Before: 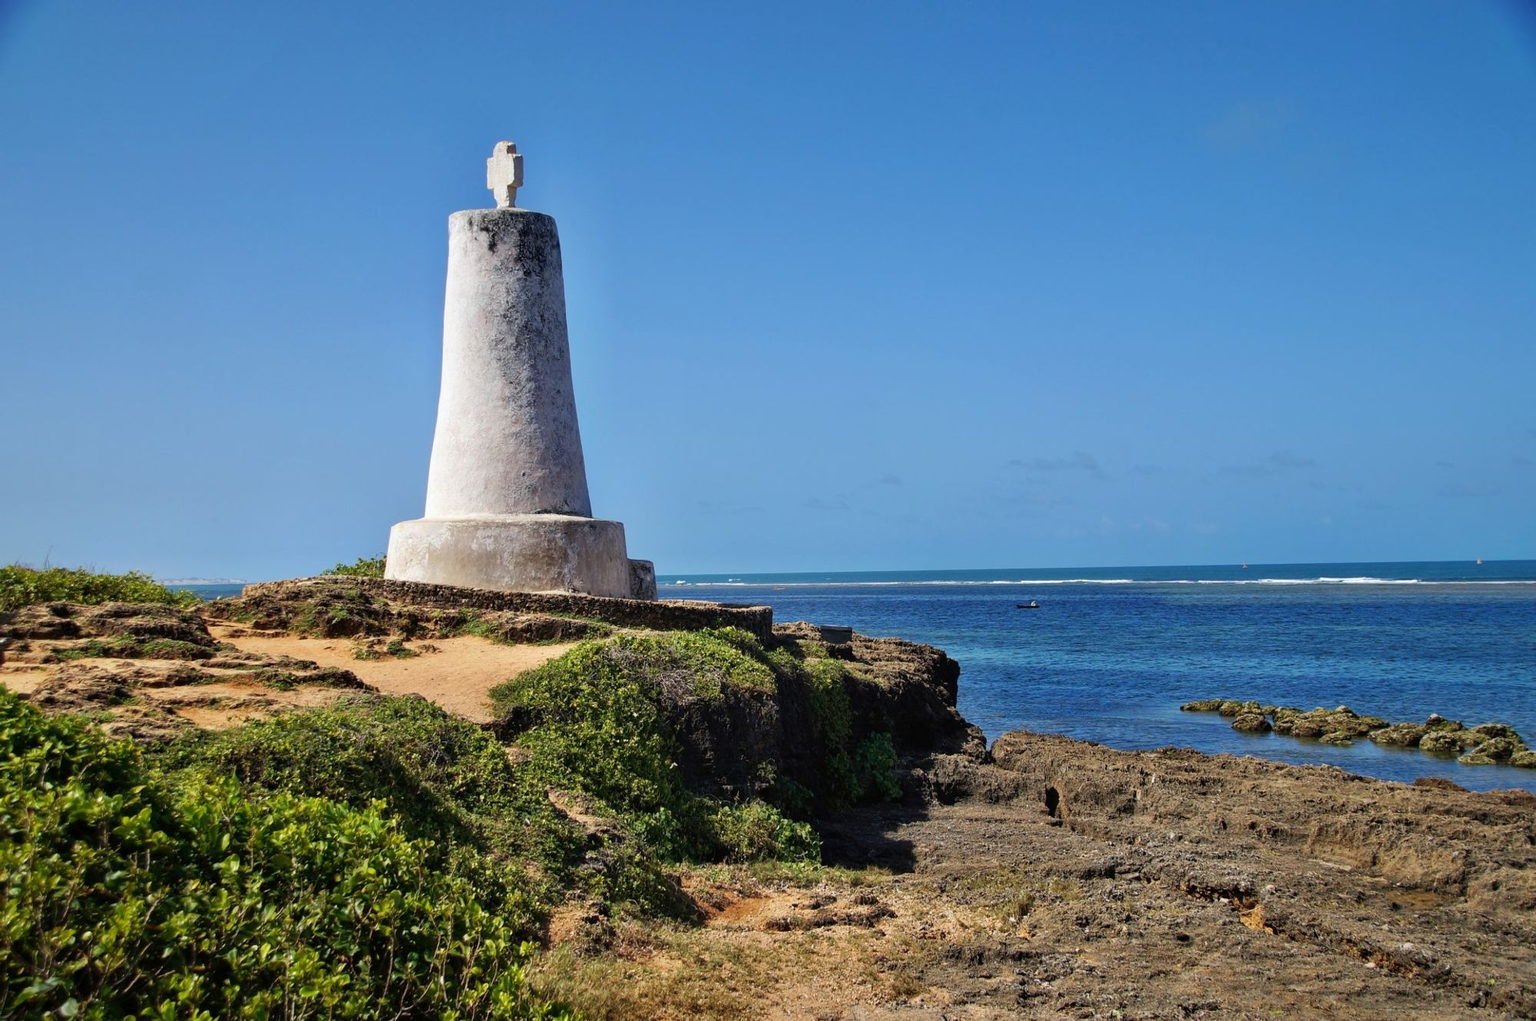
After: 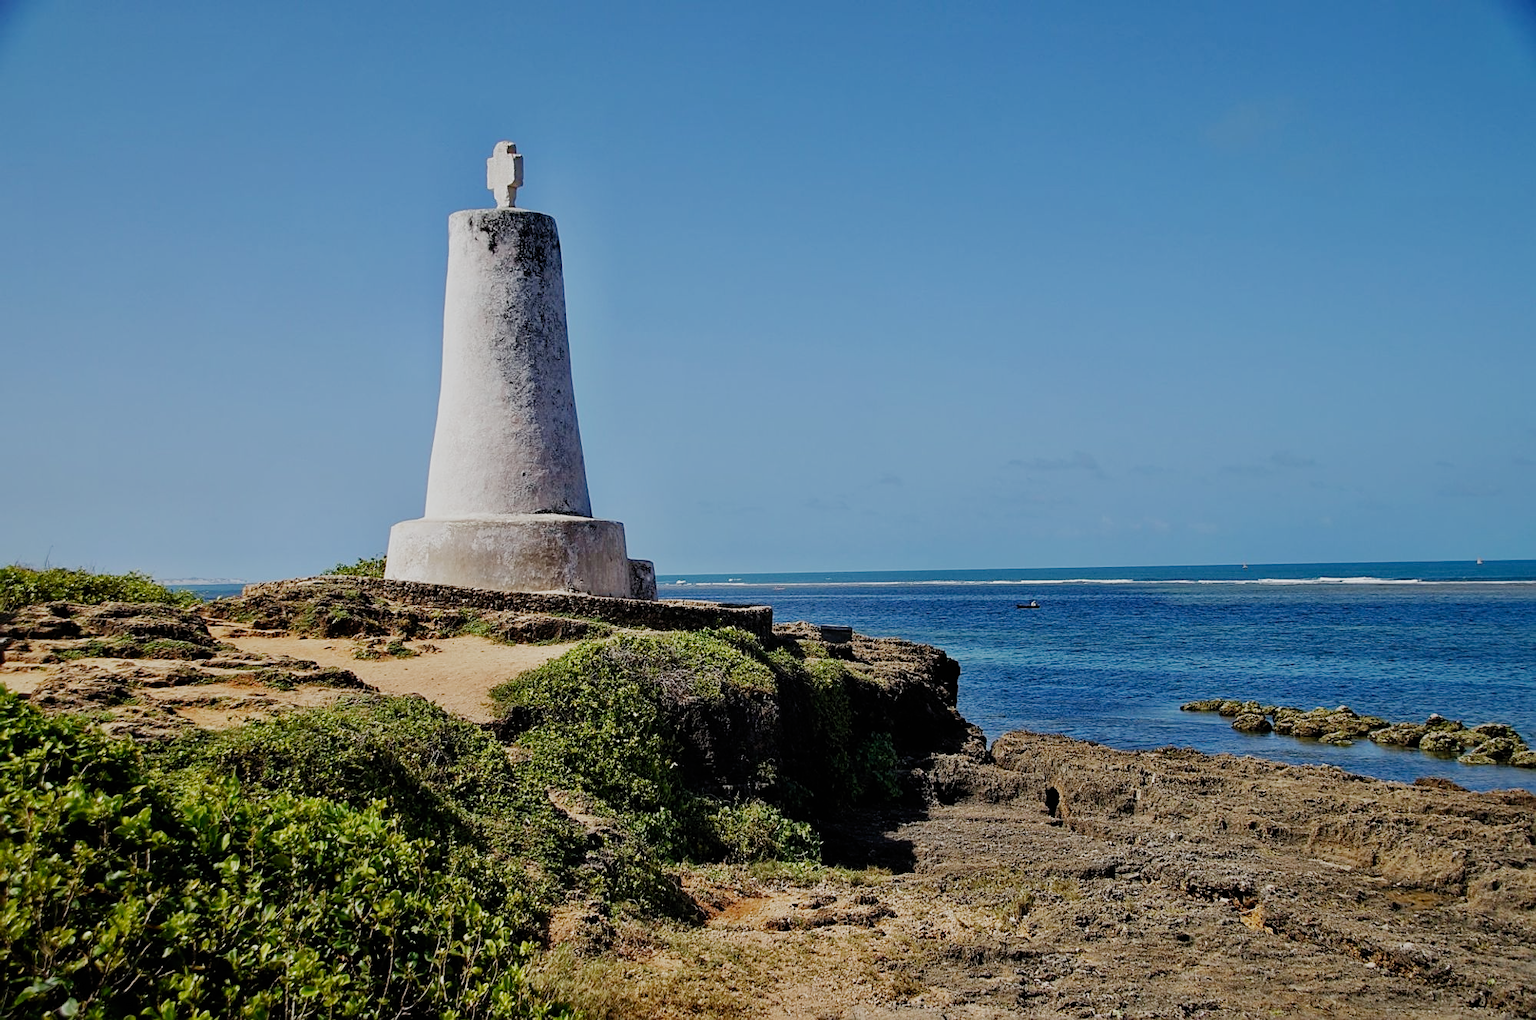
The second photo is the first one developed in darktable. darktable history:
sharpen: on, module defaults
filmic rgb: black relative exposure -7.65 EV, white relative exposure 4.56 EV, hardness 3.61, add noise in highlights 0.001, preserve chrominance no, color science v3 (2019), use custom middle-gray values true, contrast in highlights soft
